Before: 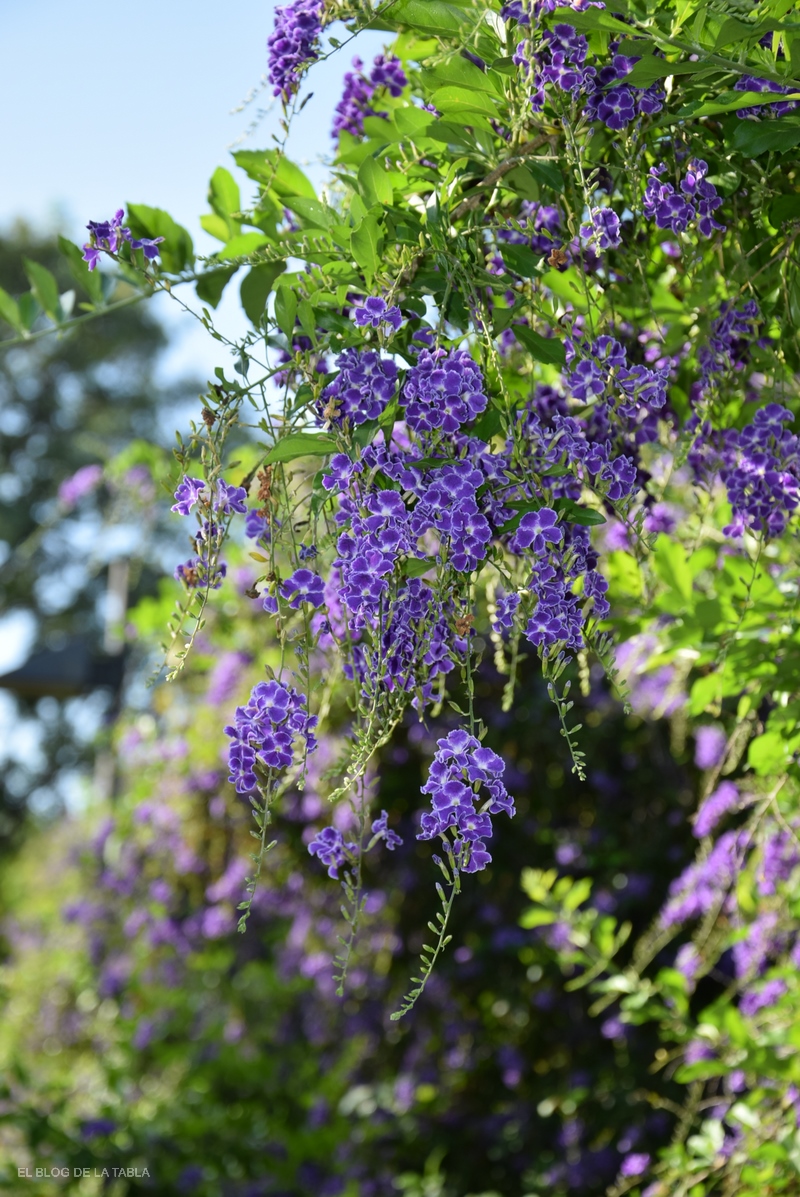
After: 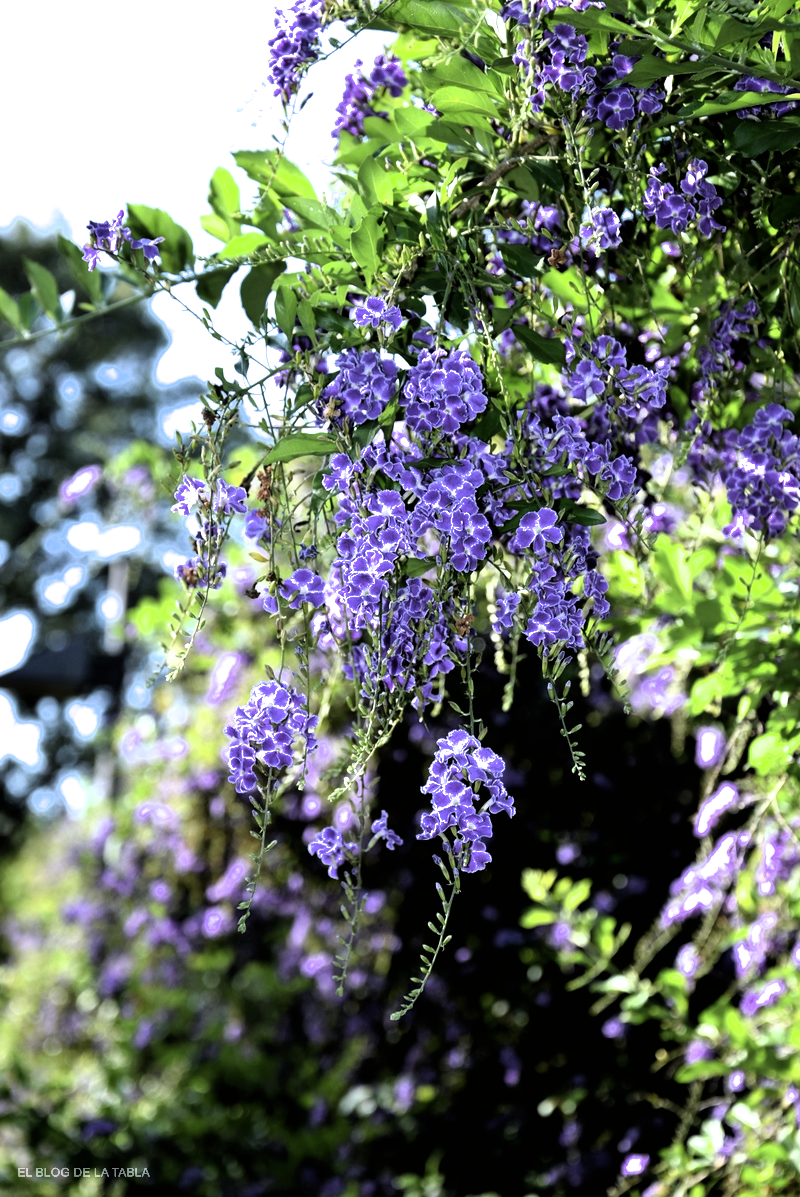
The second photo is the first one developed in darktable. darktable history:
filmic rgb: black relative exposure -8.2 EV, white relative exposure 2.2 EV, threshold 3 EV, hardness 7.11, latitude 85.74%, contrast 1.696, highlights saturation mix -4%, shadows ↔ highlights balance -2.69%, color science v5 (2021), contrast in shadows safe, contrast in highlights safe, enable highlight reconstruction true
white balance: red 0.967, blue 1.119, emerald 0.756
